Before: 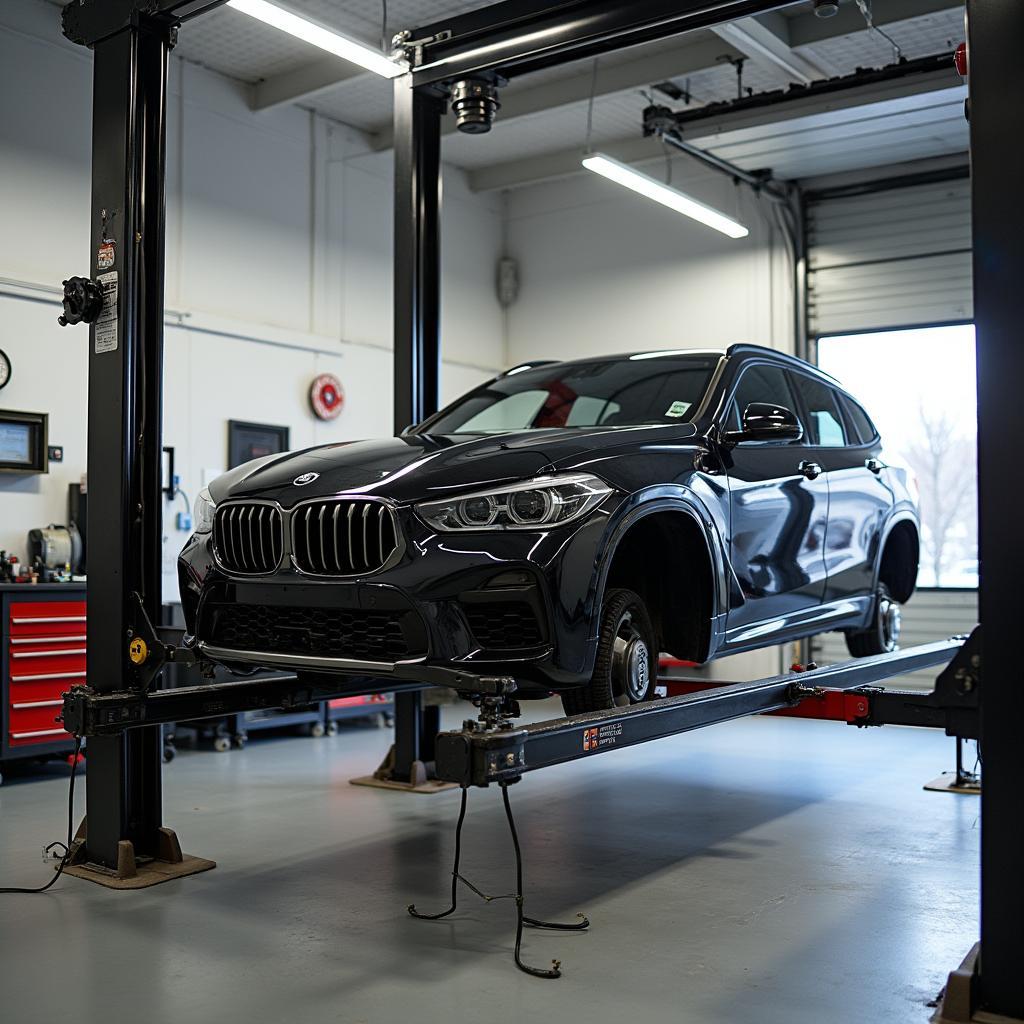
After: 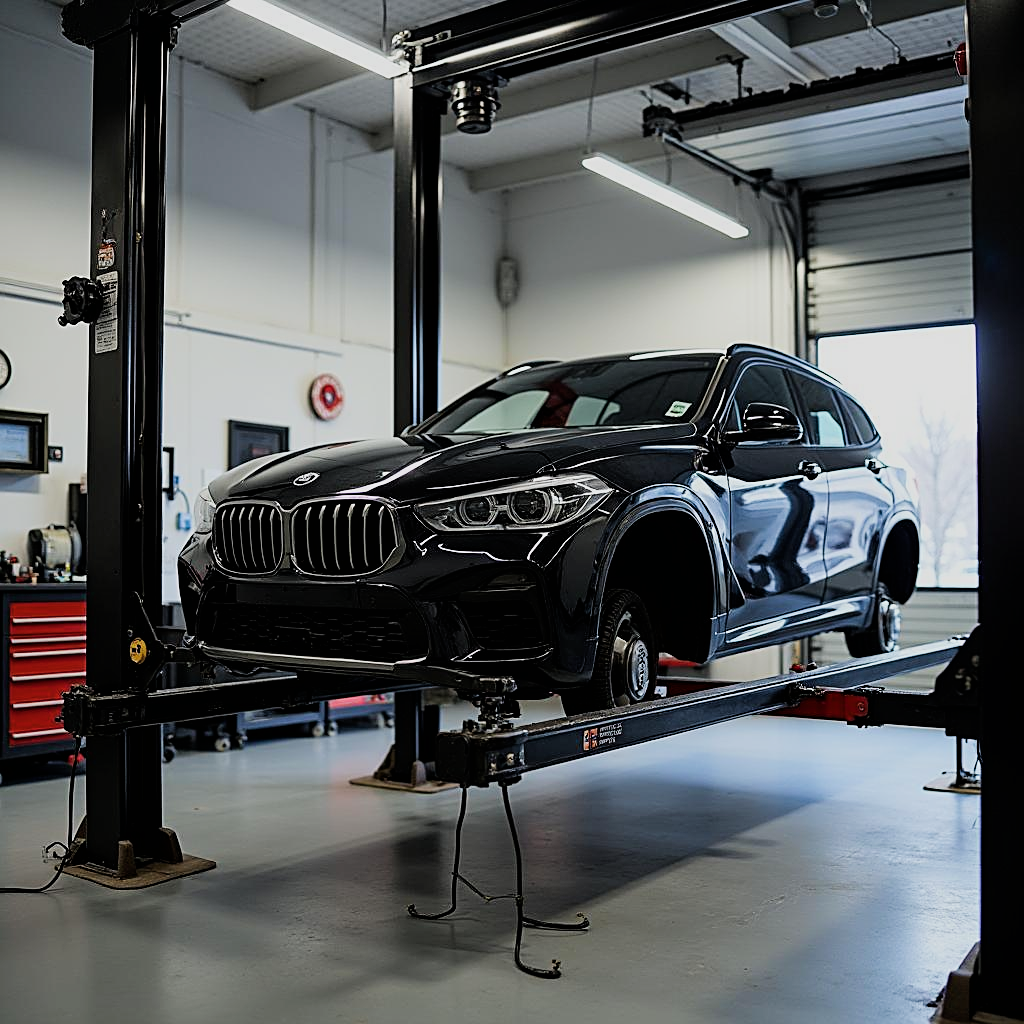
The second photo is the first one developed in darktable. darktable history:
shadows and highlights: shadows 21, highlights -80.85, soften with gaussian
filmic rgb: black relative exposure -7.65 EV, white relative exposure 3.99 EV, hardness 4.02, contrast 1.099, highlights saturation mix -31.37%
sharpen: on, module defaults
color balance rgb: perceptual saturation grading › global saturation 0.002%, global vibrance 20%
